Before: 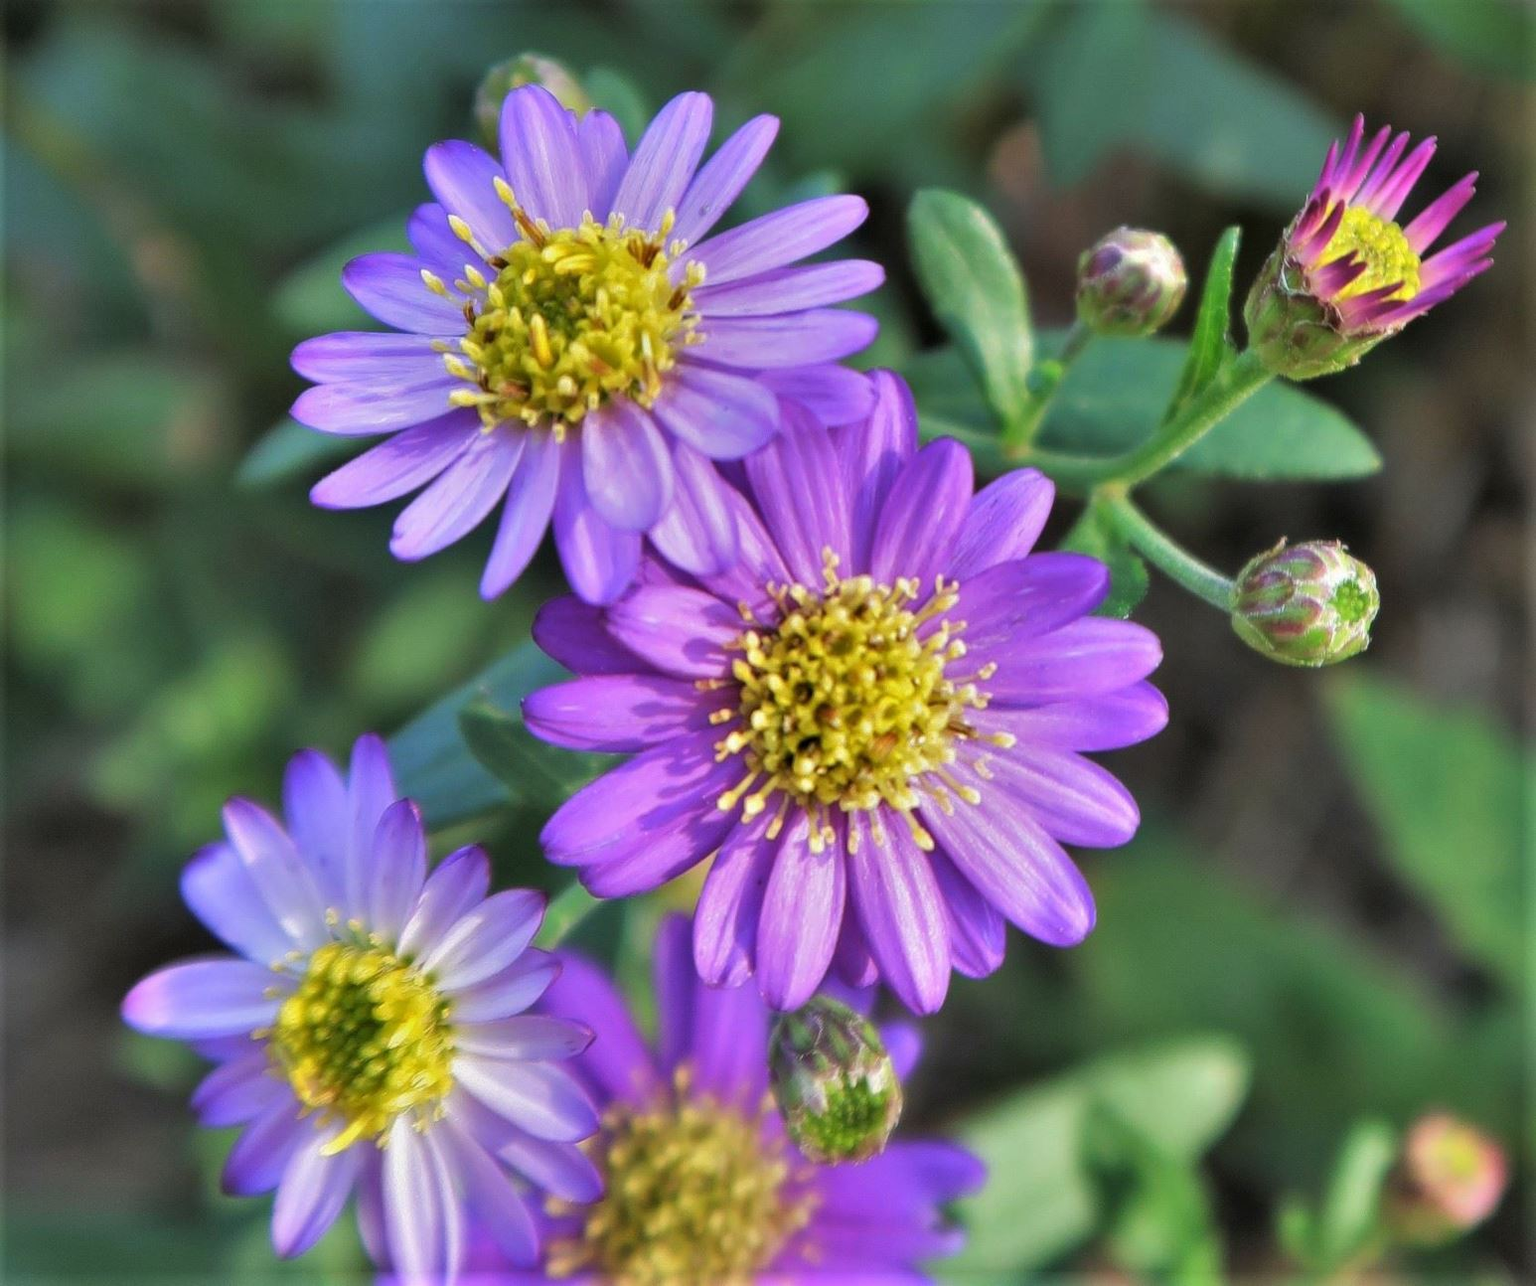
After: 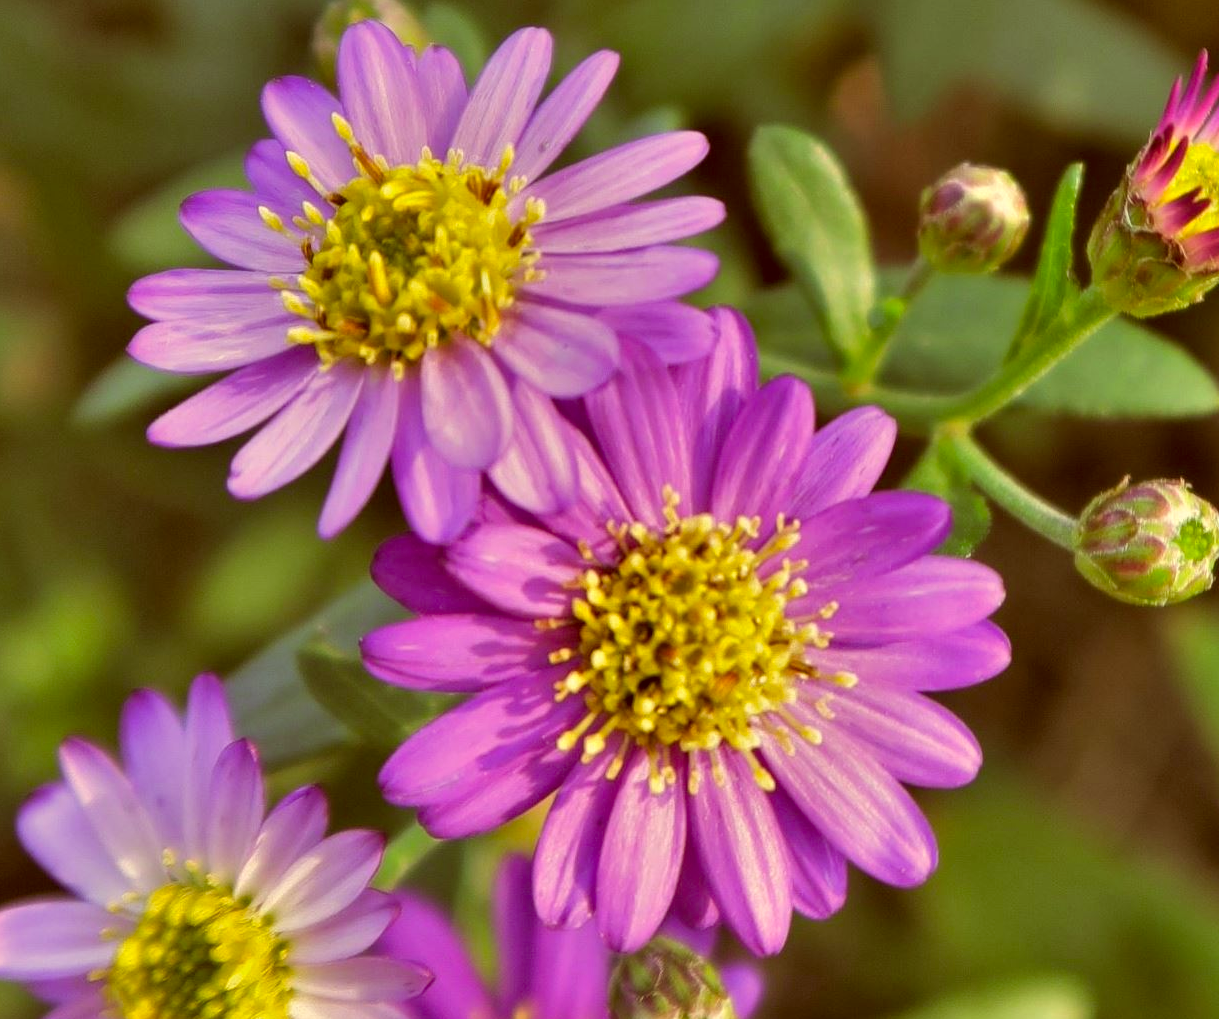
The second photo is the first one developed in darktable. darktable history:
crop and rotate: left 10.719%, top 5.036%, right 10.37%, bottom 16.149%
color correction: highlights a* 1.01, highlights b* 24.03, shadows a* 15.59, shadows b* 25
